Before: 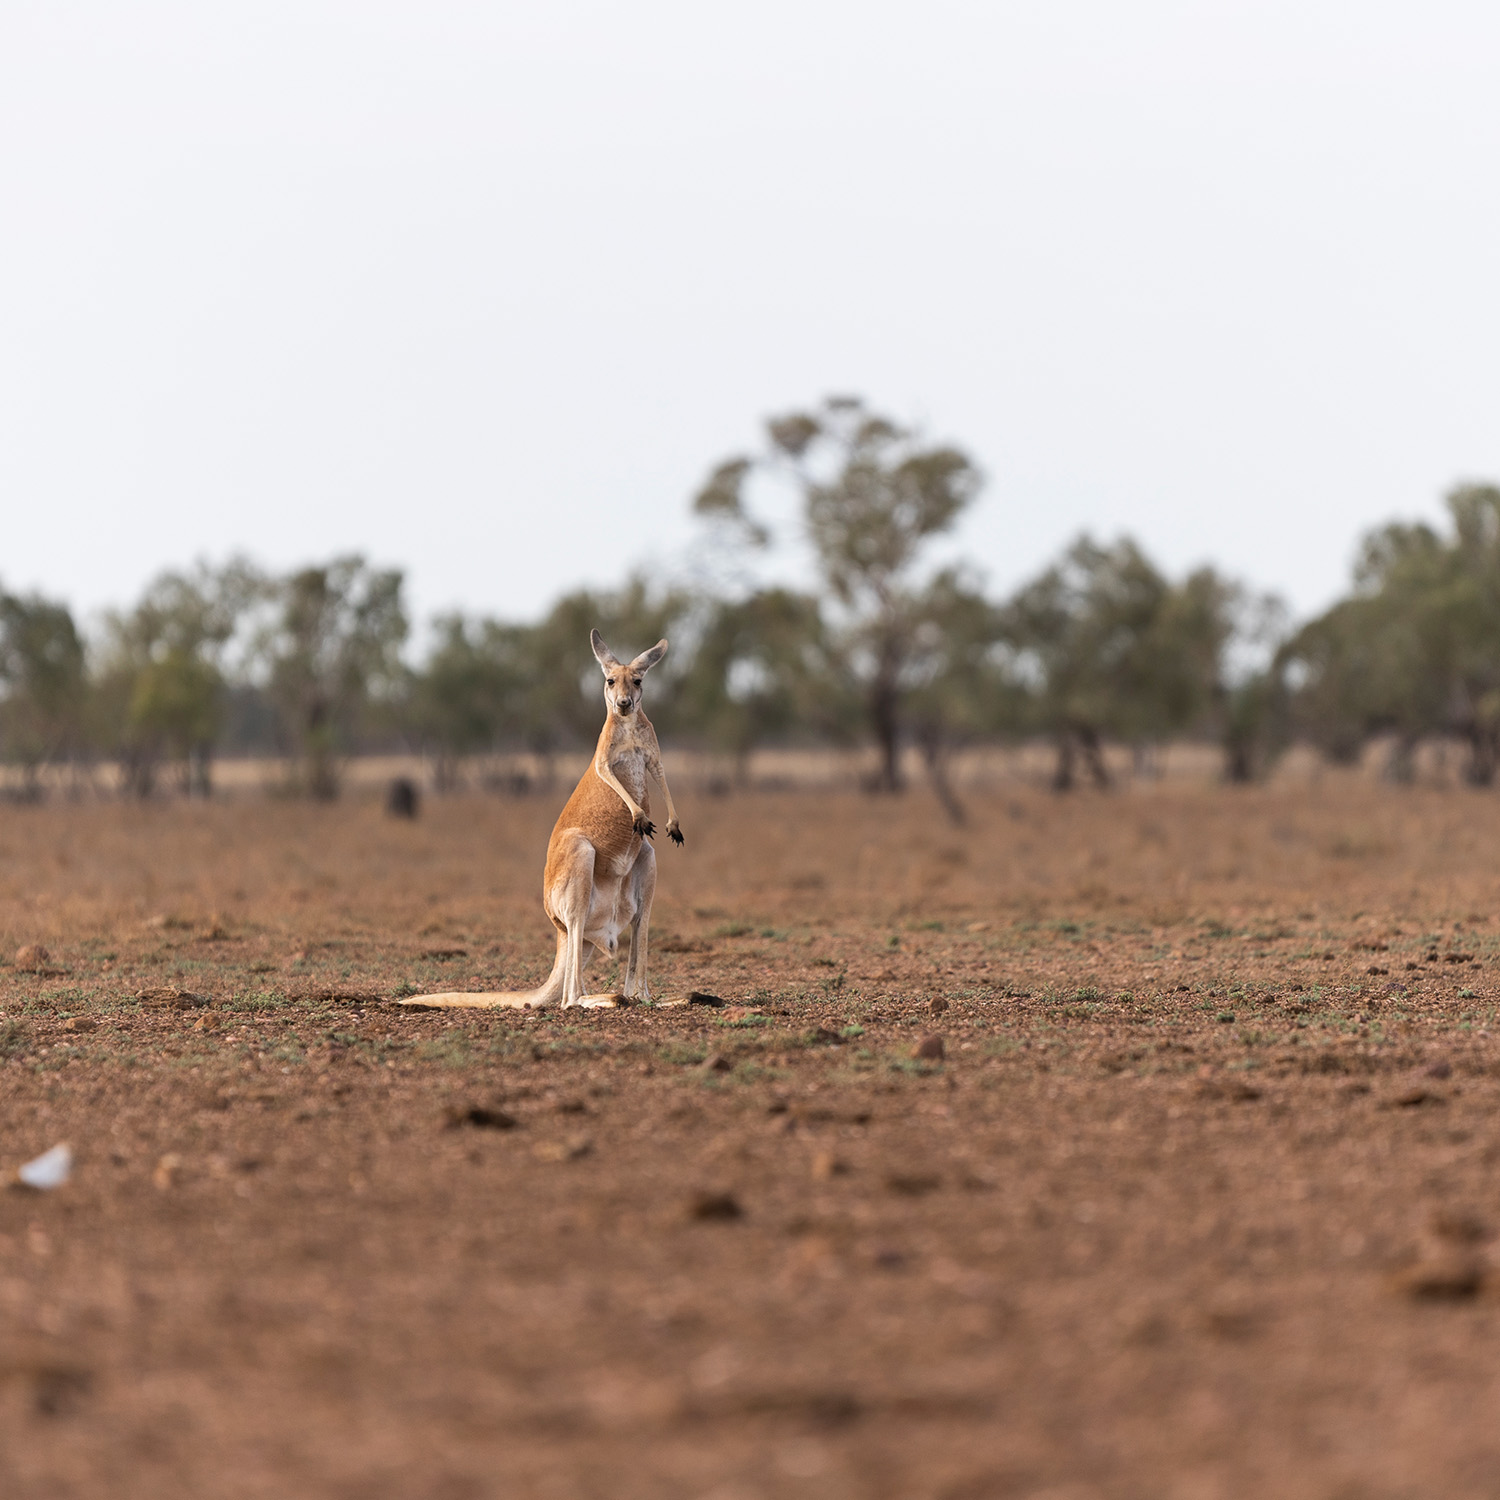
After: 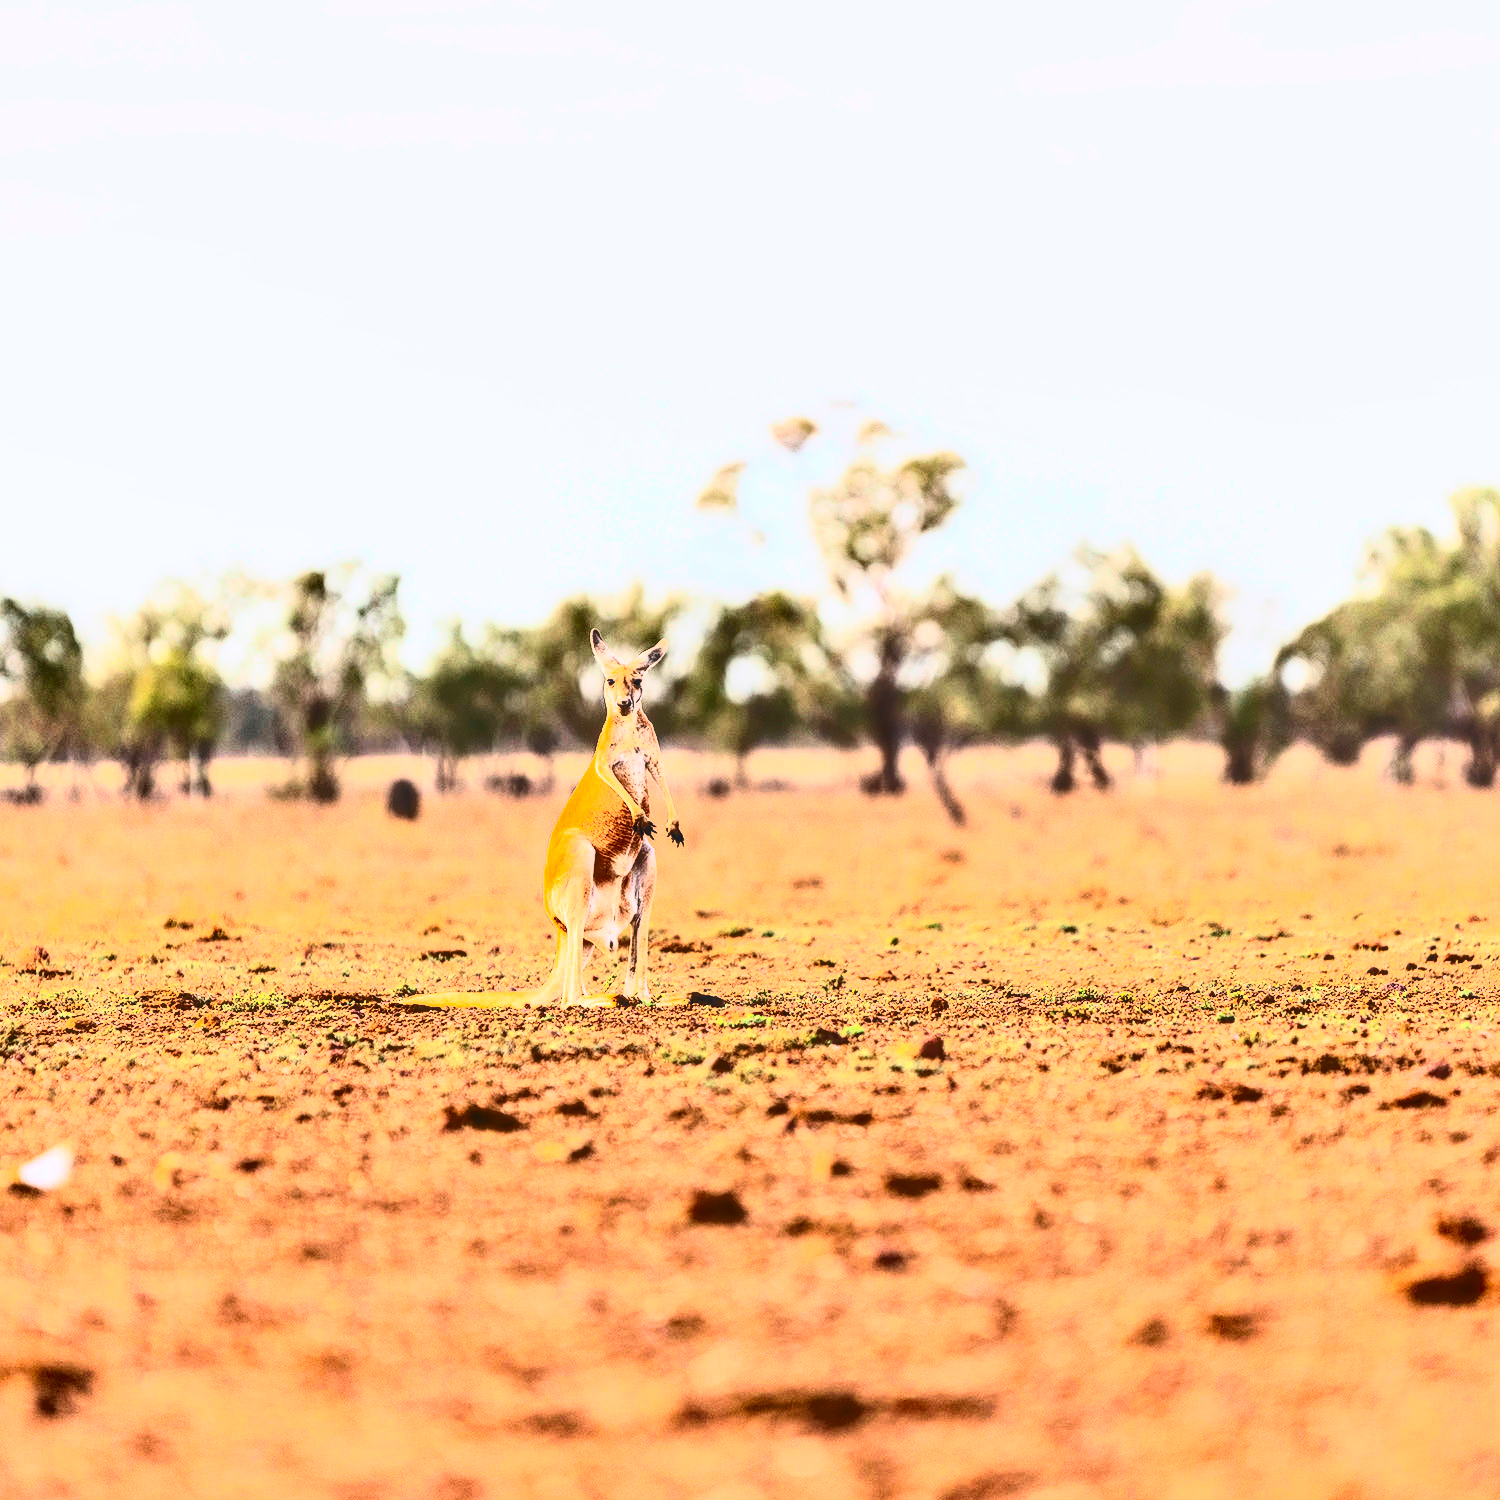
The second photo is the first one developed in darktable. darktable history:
exposure: black level correction 0, exposure 0.7 EV, compensate exposure bias true, compensate highlight preservation false
shadows and highlights: shadows 43.71, white point adjustment -1.46, soften with gaussian
local contrast: on, module defaults
contrast brightness saturation: contrast 1, brightness 1, saturation 1
